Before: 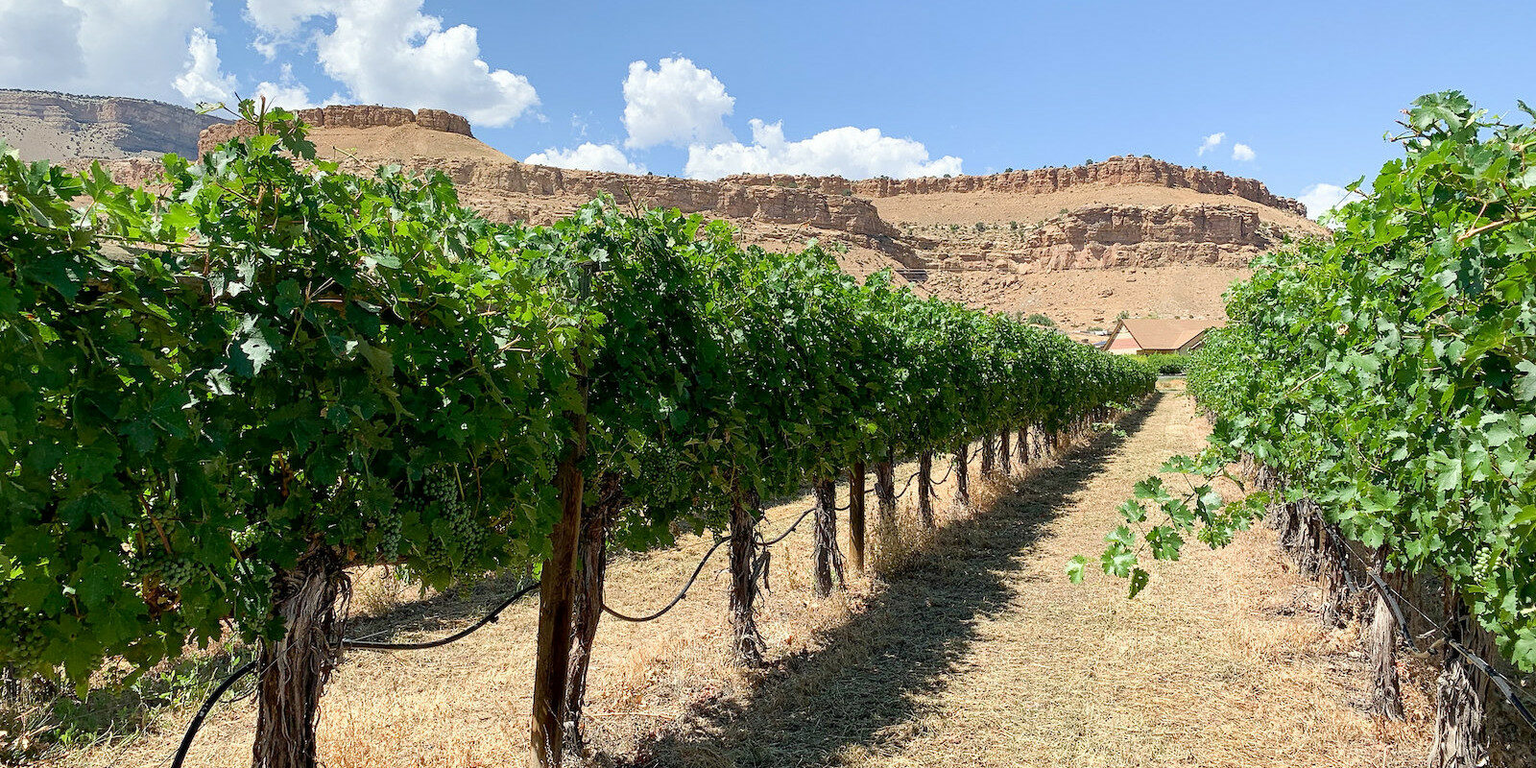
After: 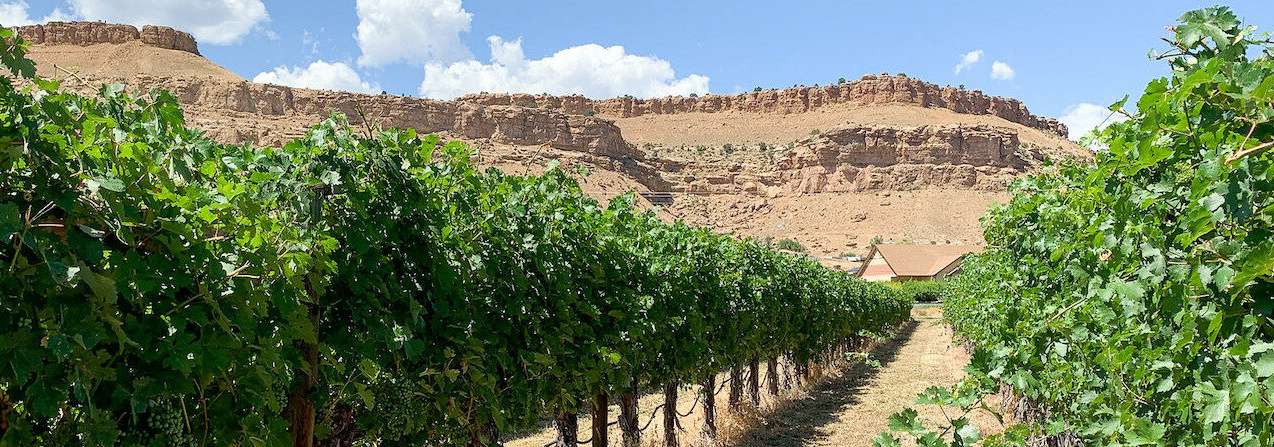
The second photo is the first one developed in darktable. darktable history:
crop: left 18.366%, top 11.089%, right 1.966%, bottom 32.986%
